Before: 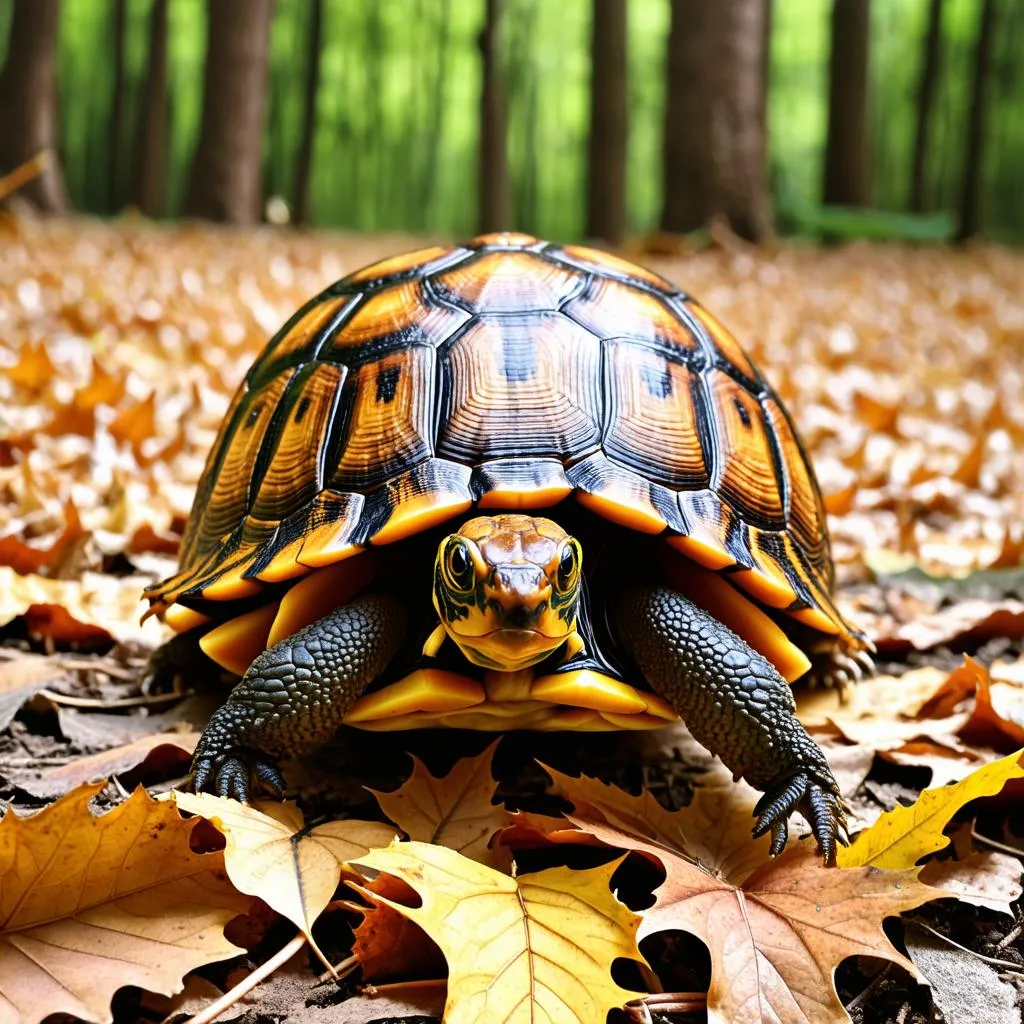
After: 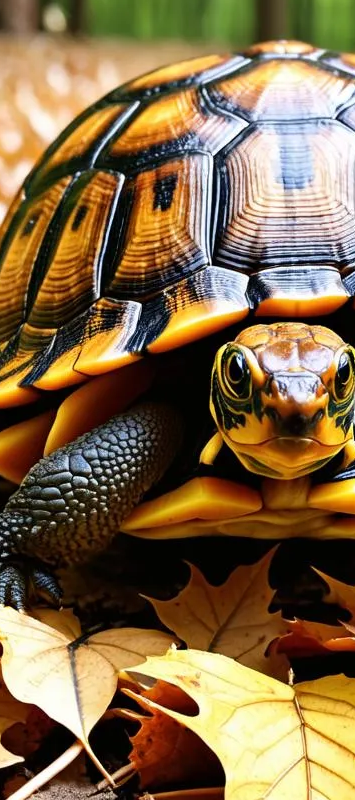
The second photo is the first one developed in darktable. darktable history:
crop and rotate: left 21.846%, top 18.839%, right 43.482%, bottom 2.976%
